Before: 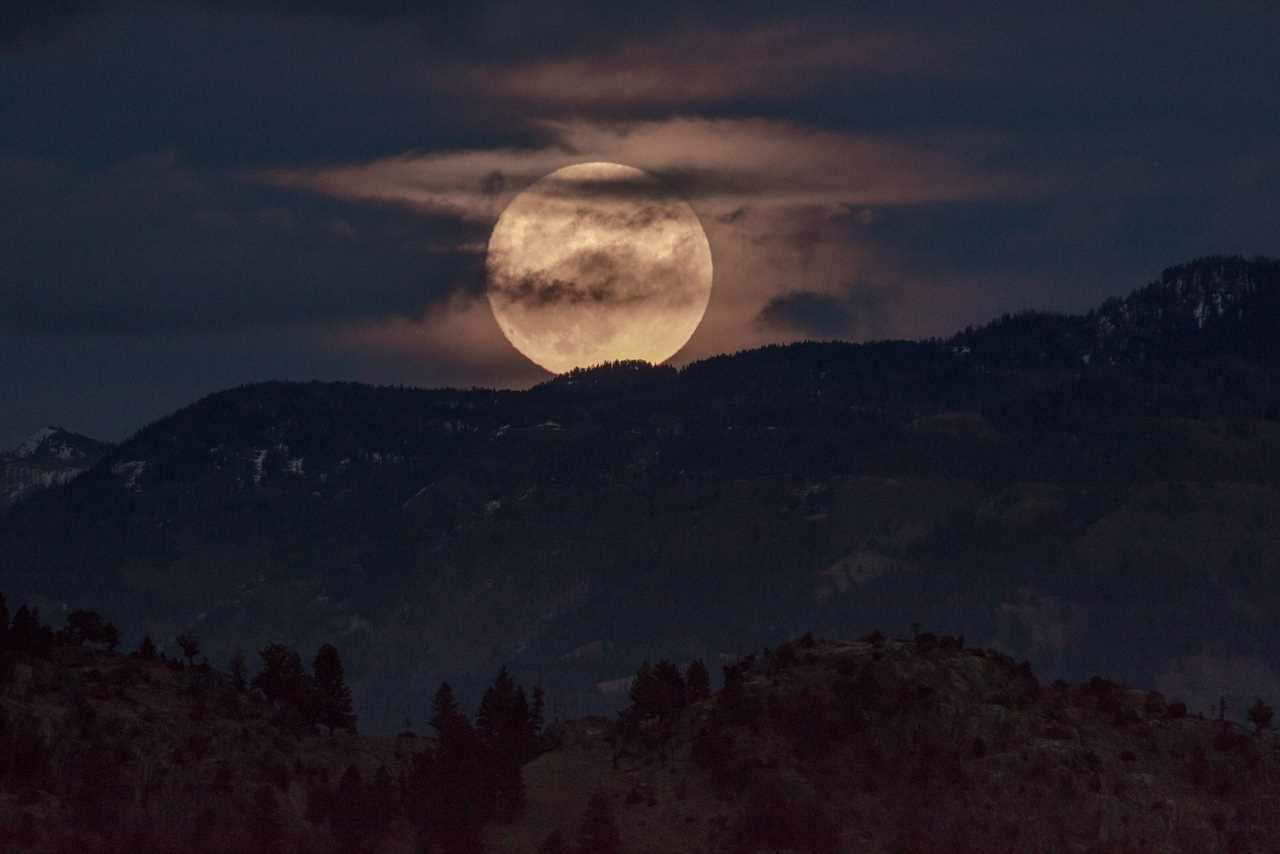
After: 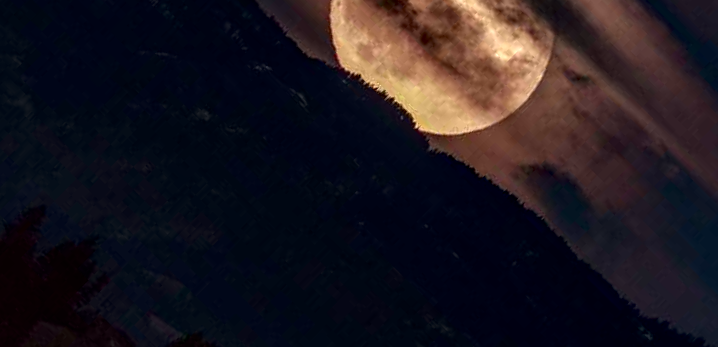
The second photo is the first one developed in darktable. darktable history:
crop and rotate: angle -44.68°, top 16.546%, right 0.896%, bottom 11.659%
contrast brightness saturation: brightness -0.215, saturation 0.076
local contrast: on, module defaults
shadows and highlights: shadows 20.84, highlights -80.94, soften with gaussian
tone equalizer: -8 EV -0.456 EV, -7 EV -0.394 EV, -6 EV -0.343 EV, -5 EV -0.204 EV, -3 EV 0.241 EV, -2 EV 0.35 EV, -1 EV 0.403 EV, +0 EV 0.407 EV
haze removal: strength 0.278, distance 0.246, compatibility mode true, adaptive false
